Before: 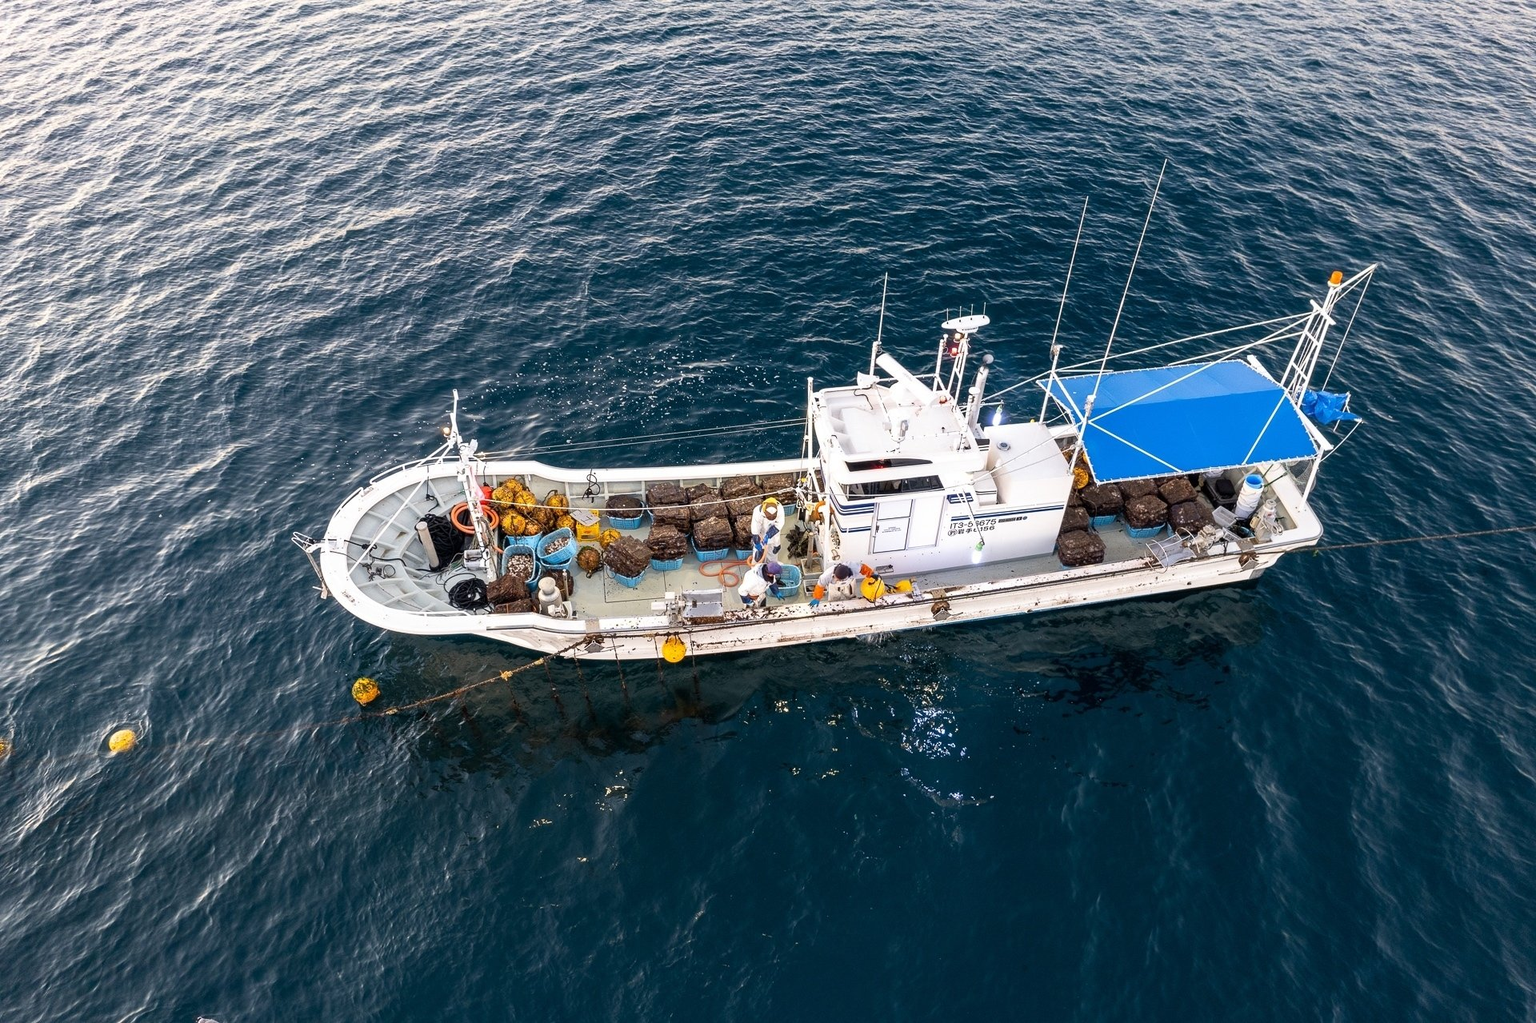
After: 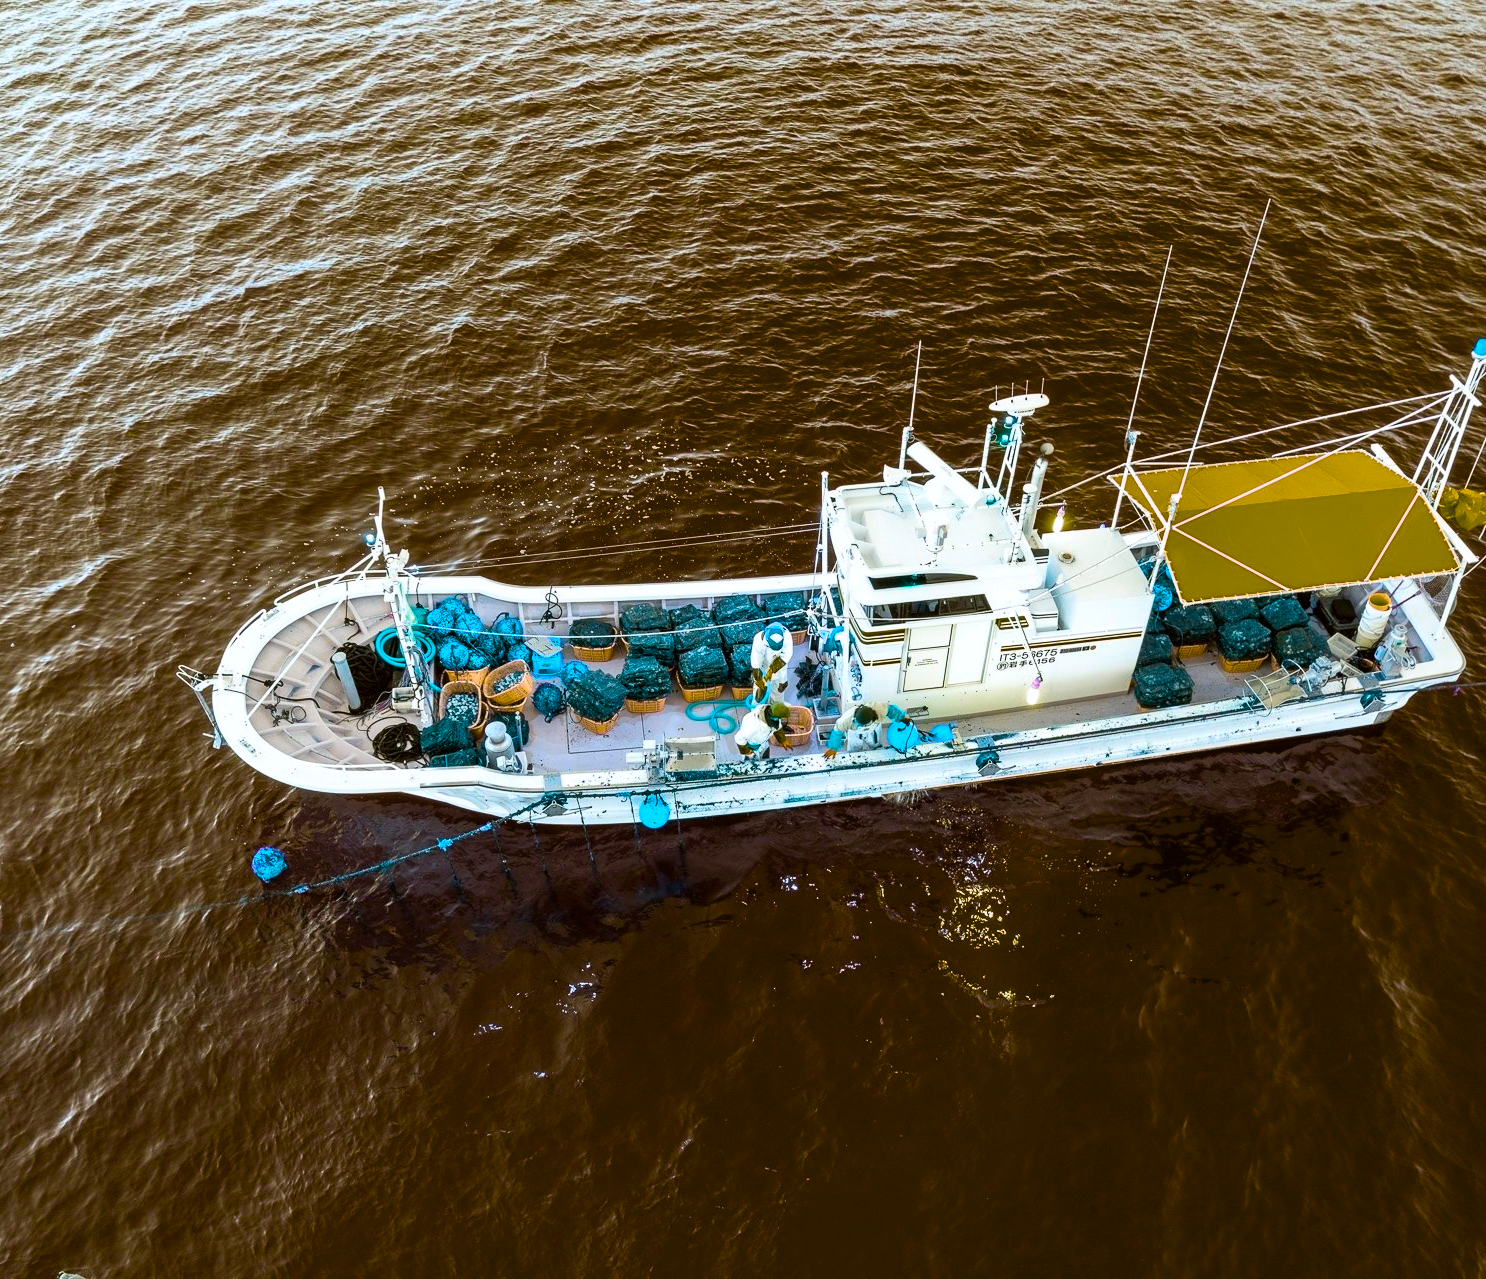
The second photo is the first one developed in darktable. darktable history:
crop: left 9.843%, right 12.758%
color correction: highlights a* -2.8, highlights b* -2.67, shadows a* 1.99, shadows b* 2.64
color balance rgb: shadows lift › luminance -19.61%, highlights gain › chroma 0.299%, highlights gain › hue 330.25°, perceptual saturation grading › global saturation 30.549%, hue shift 177.77°, global vibrance 49.798%, contrast 0.726%
